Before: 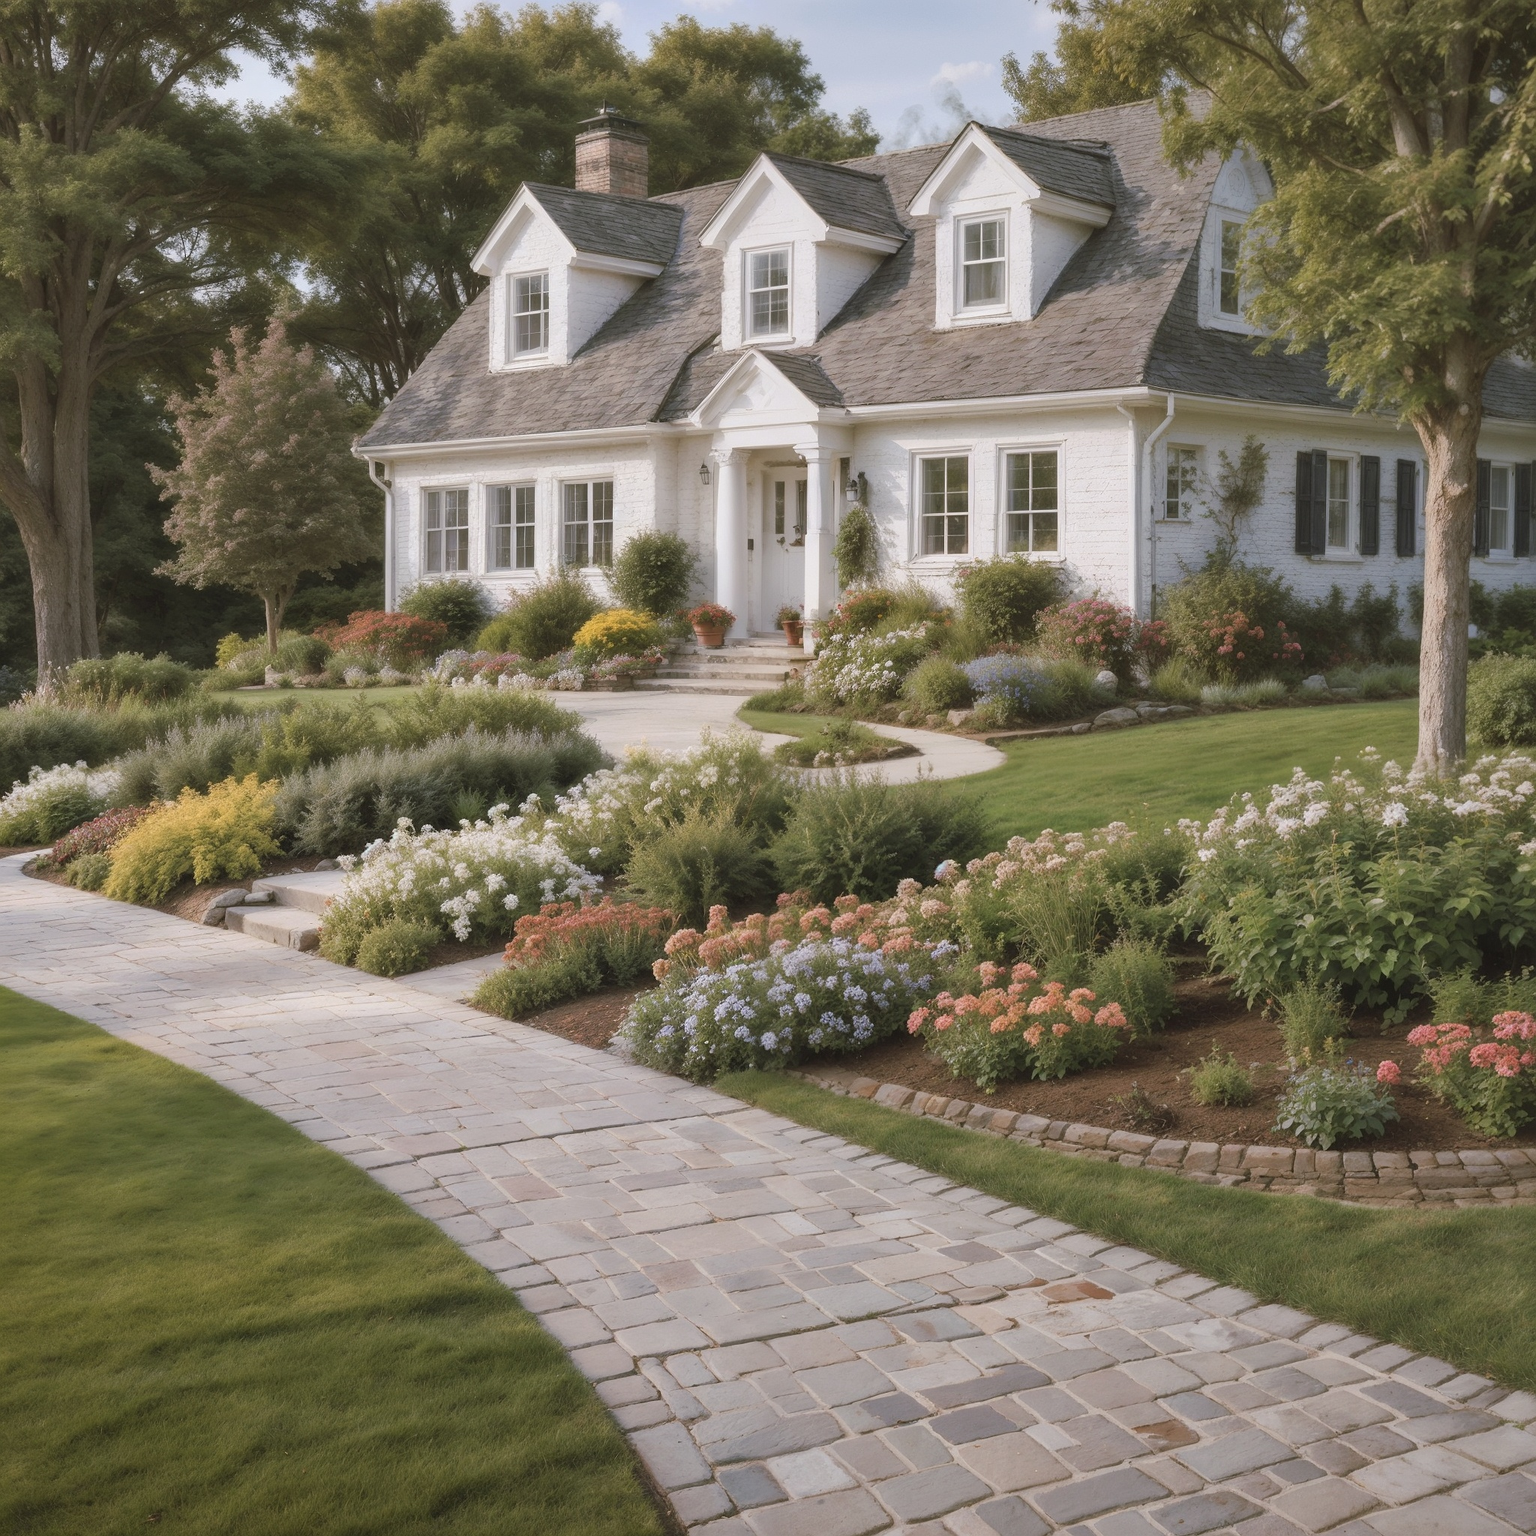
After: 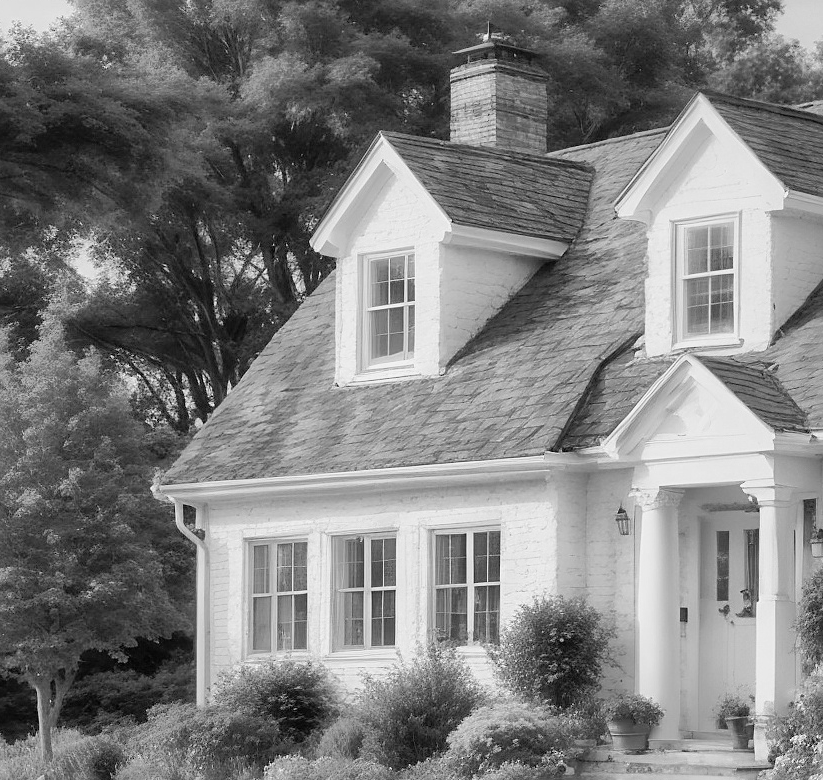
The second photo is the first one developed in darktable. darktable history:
crop: left 15.517%, top 5.429%, right 44.26%, bottom 56.442%
color balance rgb: power › chroma 0.484%, power › hue 215.15°, perceptual saturation grading › global saturation 24.233%, perceptual saturation grading › highlights -23.534%, perceptual saturation grading › mid-tones 24.661%, perceptual saturation grading › shadows 39.732%, global vibrance 20%
shadows and highlights: shadows 58.17, highlights -60.05
exposure: exposure 0.468 EV, compensate exposure bias true, compensate highlight preservation false
sharpen: radius 1.904, amount 0.397, threshold 1.196
contrast brightness saturation: contrast 0.151, brightness -0.008, saturation 0.096
filmic rgb: black relative exposure -5.15 EV, white relative exposure 3.5 EV, threshold 3.06 EV, hardness 3.19, contrast 1.402, highlights saturation mix -49.96%, add noise in highlights 0, color science v3 (2019), use custom middle-gray values true, contrast in highlights soft, enable highlight reconstruction true
